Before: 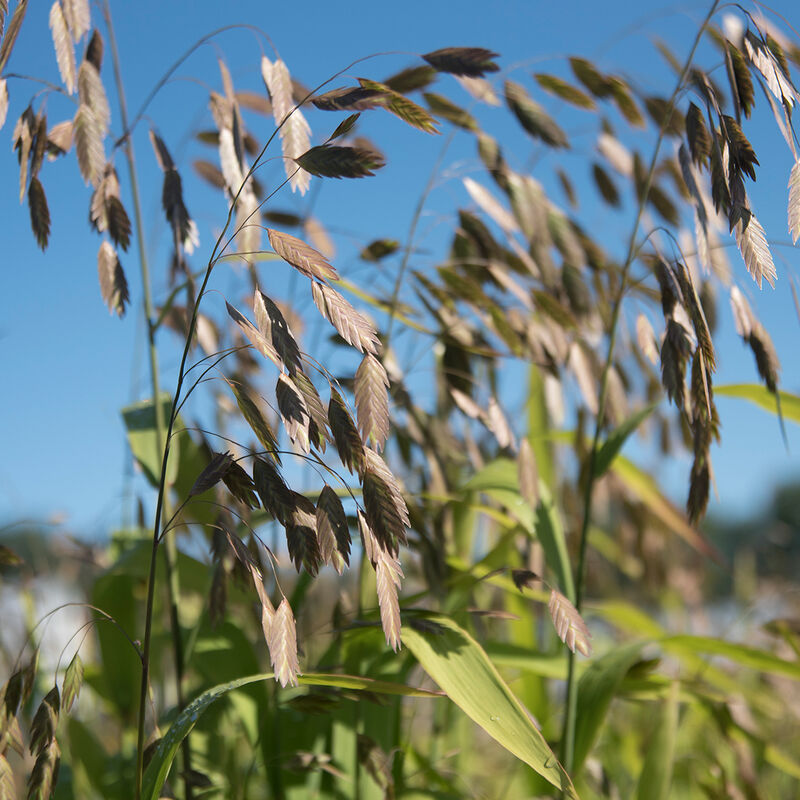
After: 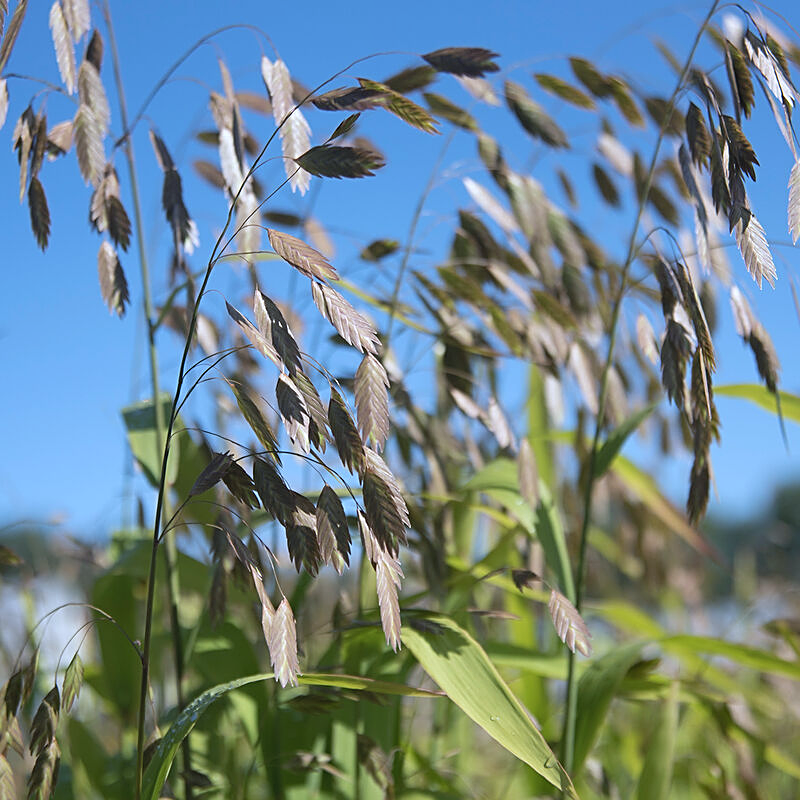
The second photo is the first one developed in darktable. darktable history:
bloom: size 40%
sharpen: on, module defaults
white balance: red 0.931, blue 1.11
